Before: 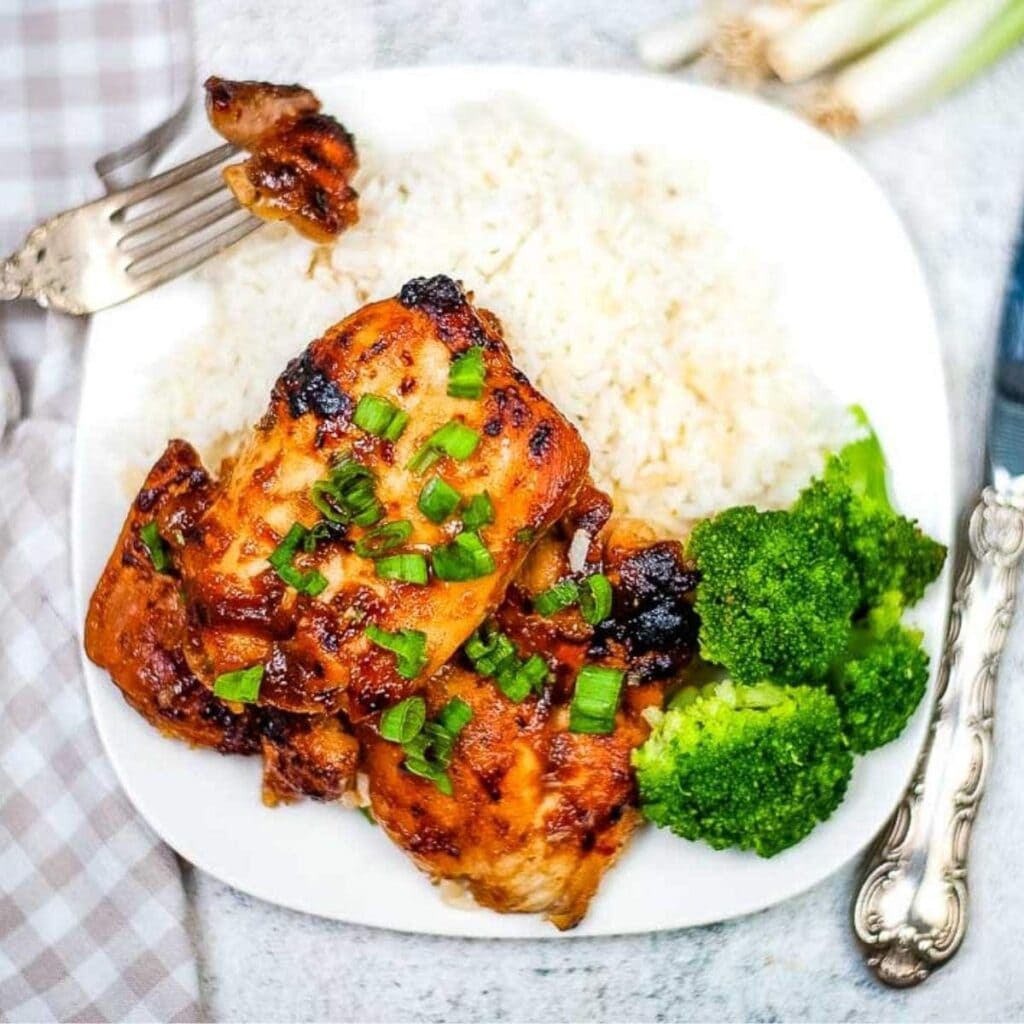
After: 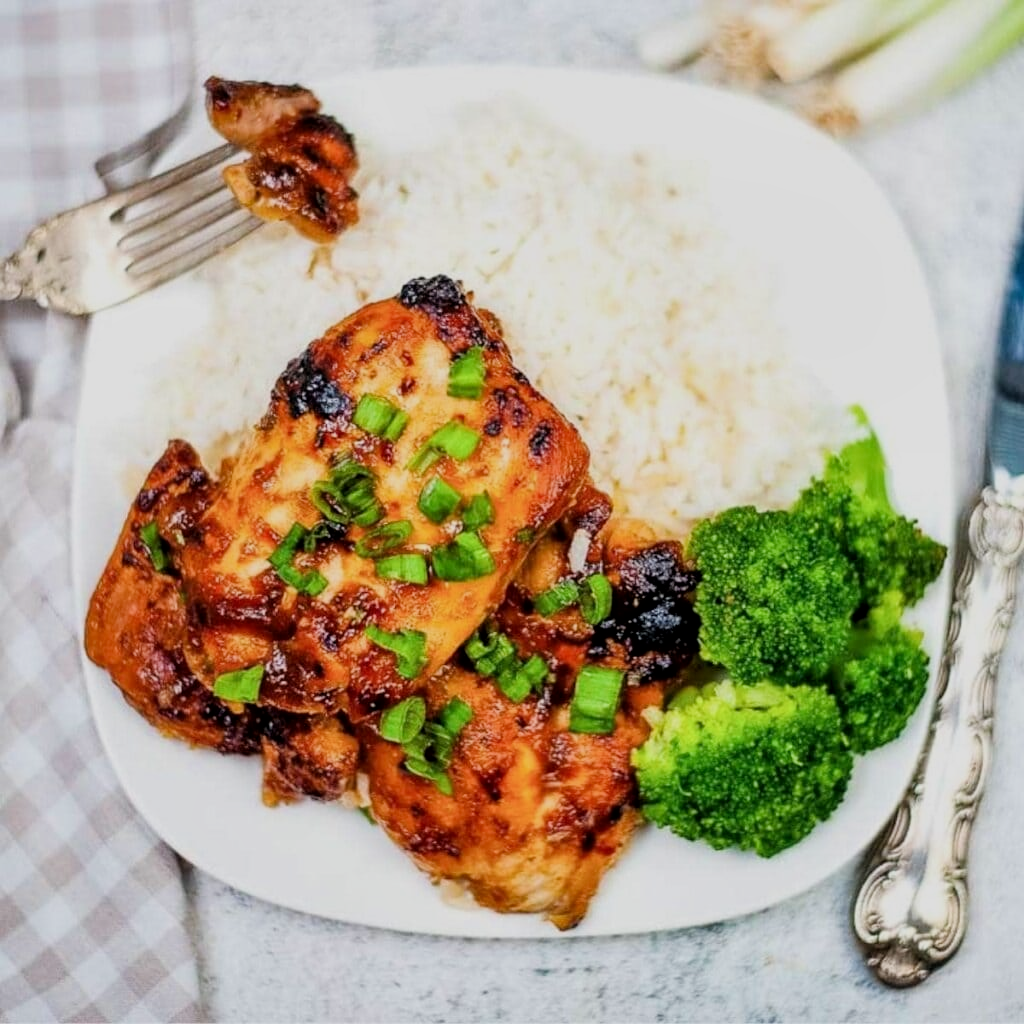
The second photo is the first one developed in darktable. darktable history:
local contrast: mode bilateral grid, contrast 20, coarseness 50, detail 120%, midtone range 0.2
filmic rgb: hardness 4.17
